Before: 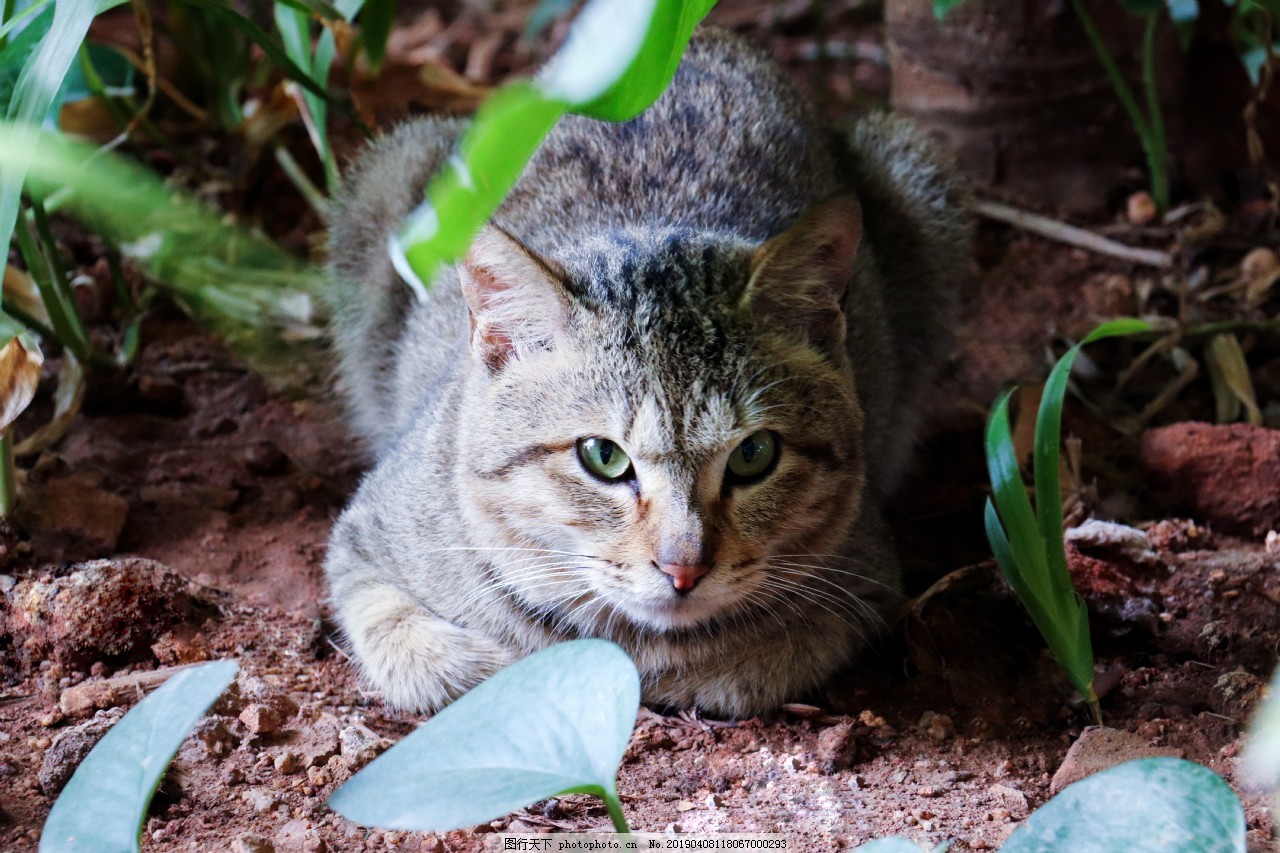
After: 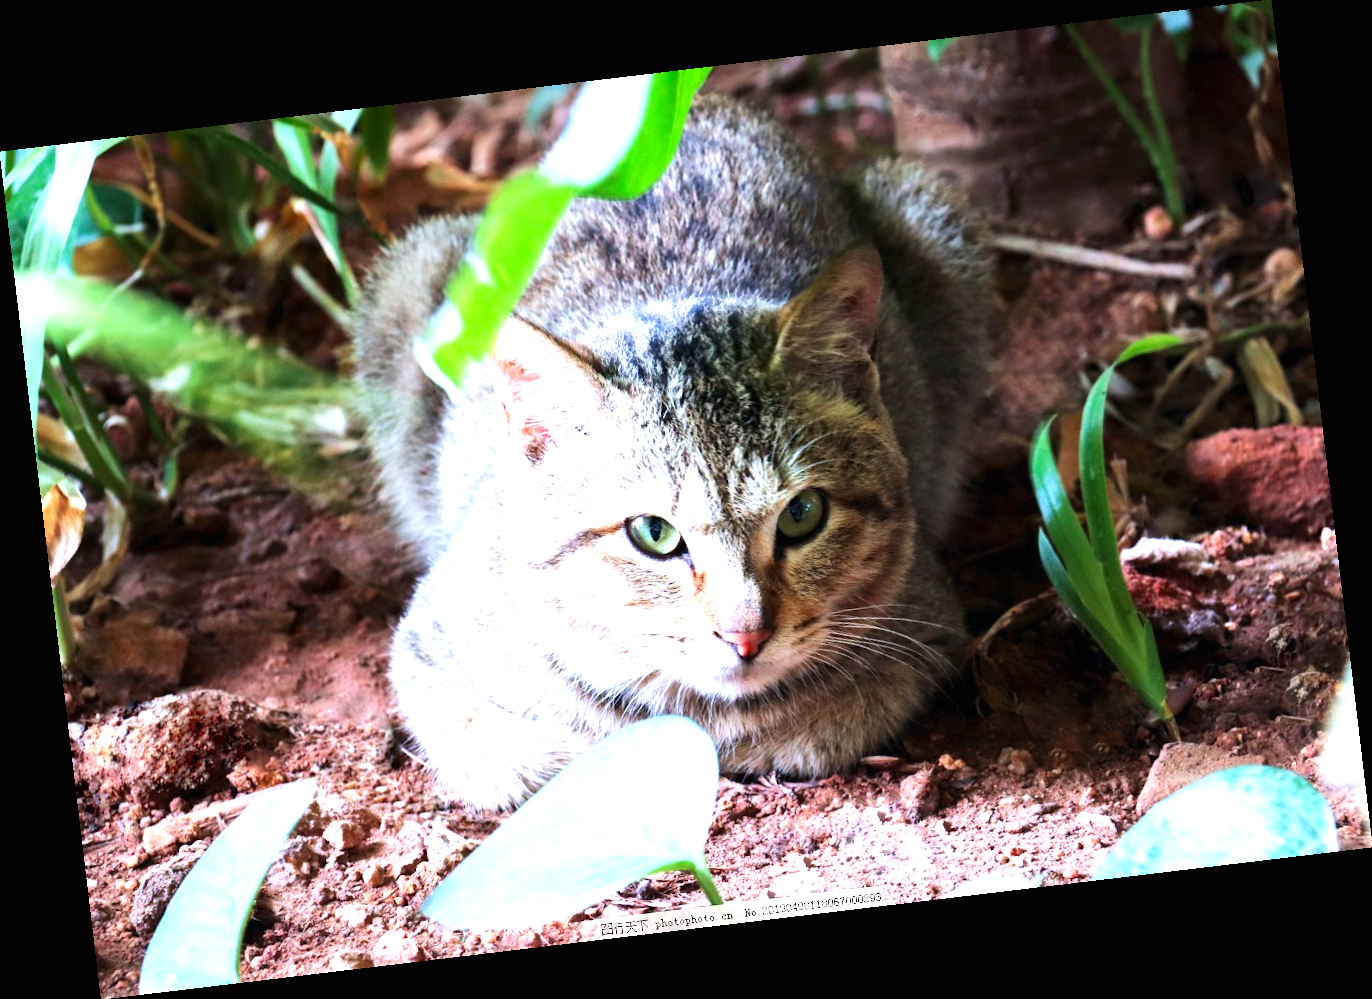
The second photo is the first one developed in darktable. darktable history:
contrast brightness saturation: contrast 0.1, brightness 0.03, saturation 0.09
exposure: black level correction 0, exposure 1.3 EV, compensate highlight preservation false
tone equalizer: on, module defaults
rotate and perspective: rotation -6.83°, automatic cropping off
